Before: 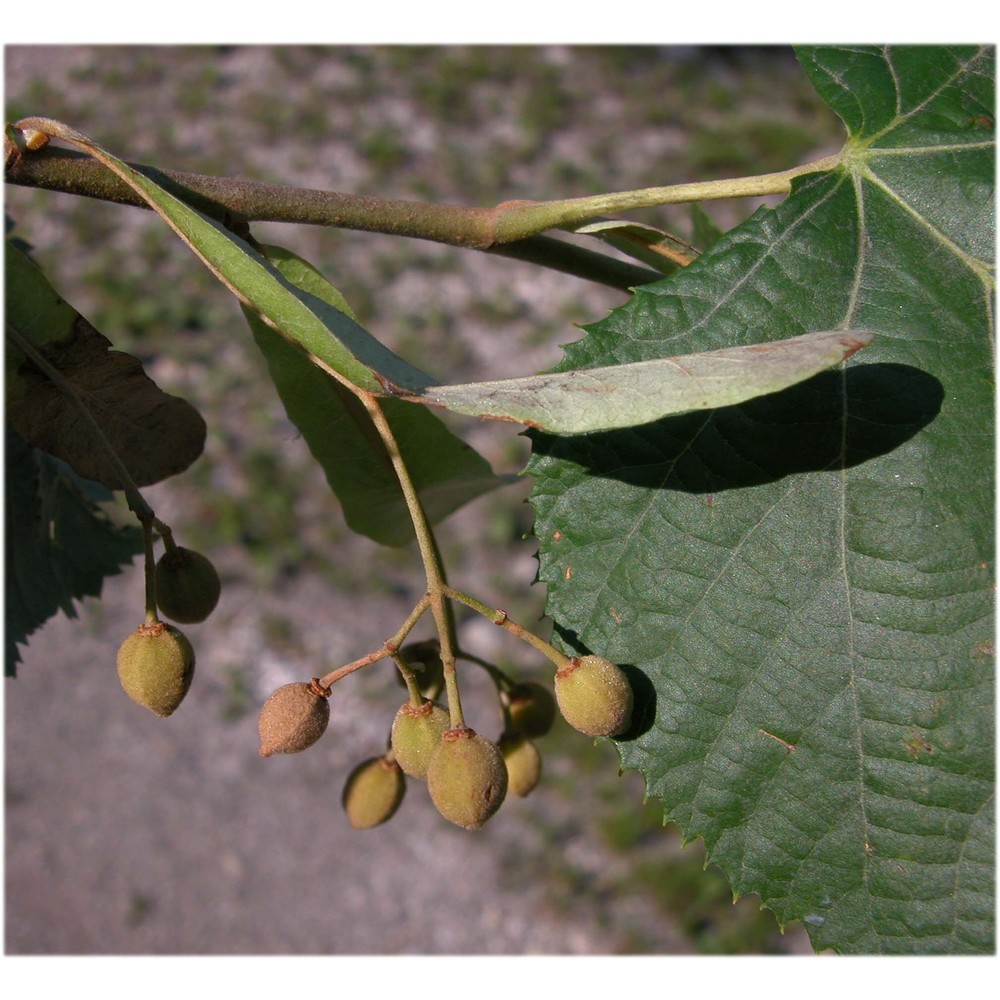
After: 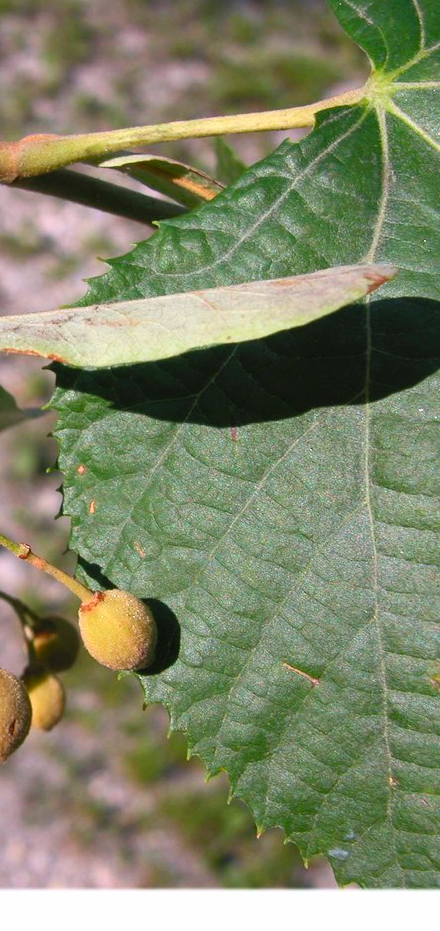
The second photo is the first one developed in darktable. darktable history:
white balance: red 1.004, blue 1.024
contrast brightness saturation: contrast 0.24, brightness 0.26, saturation 0.39
crop: left 47.628%, top 6.643%, right 7.874%
